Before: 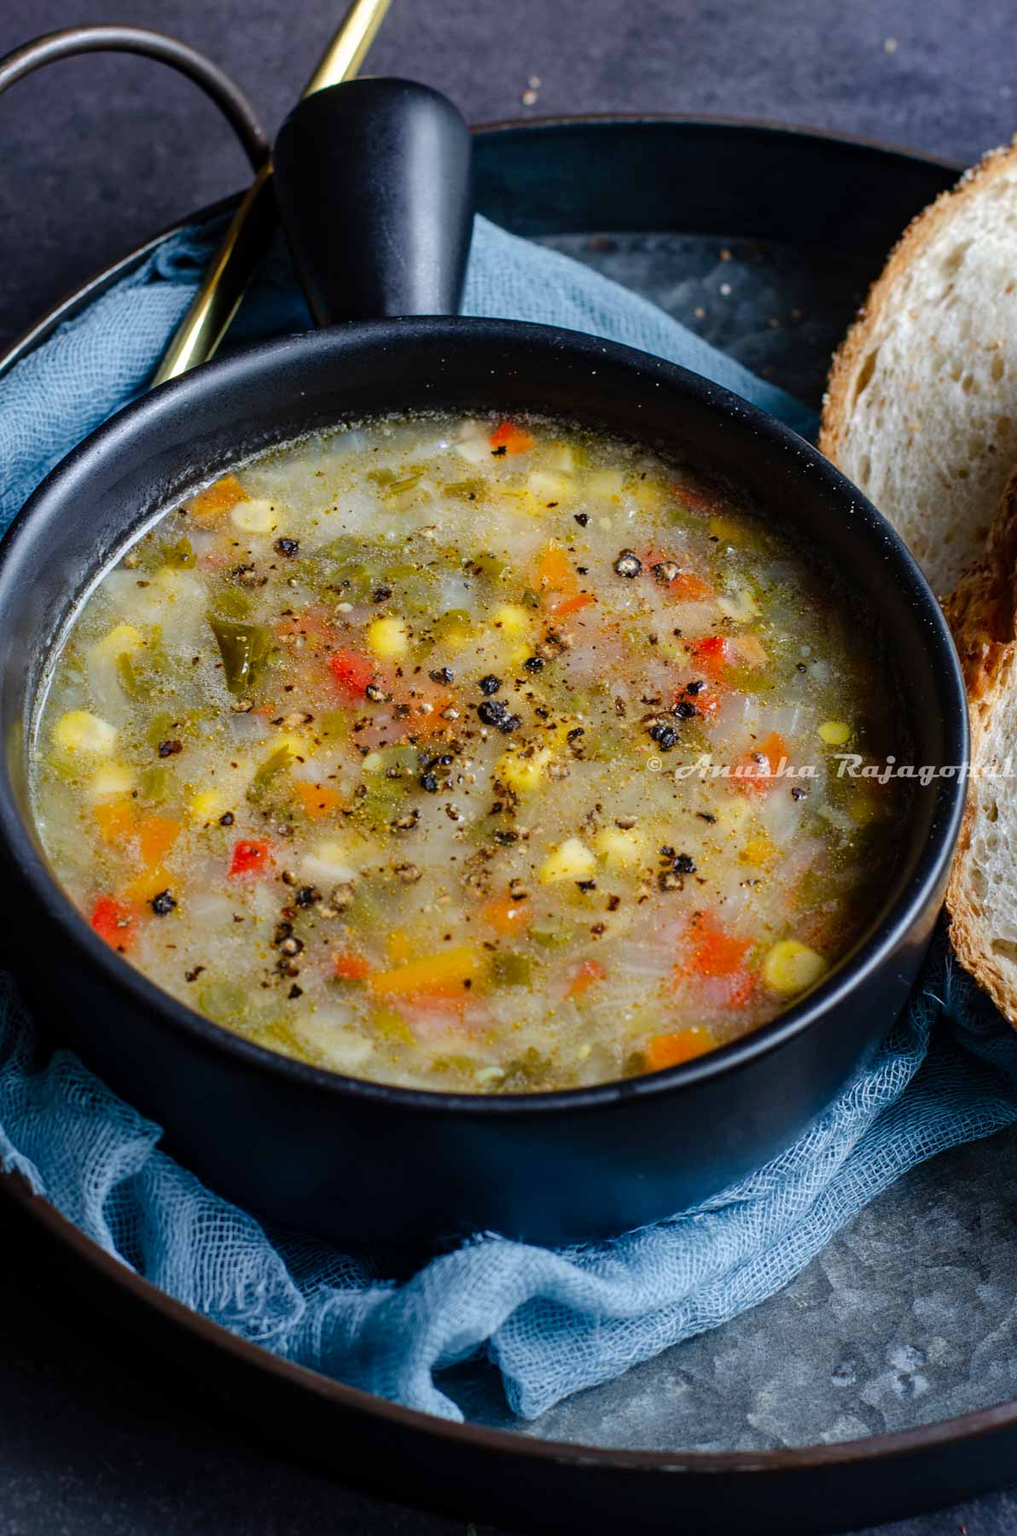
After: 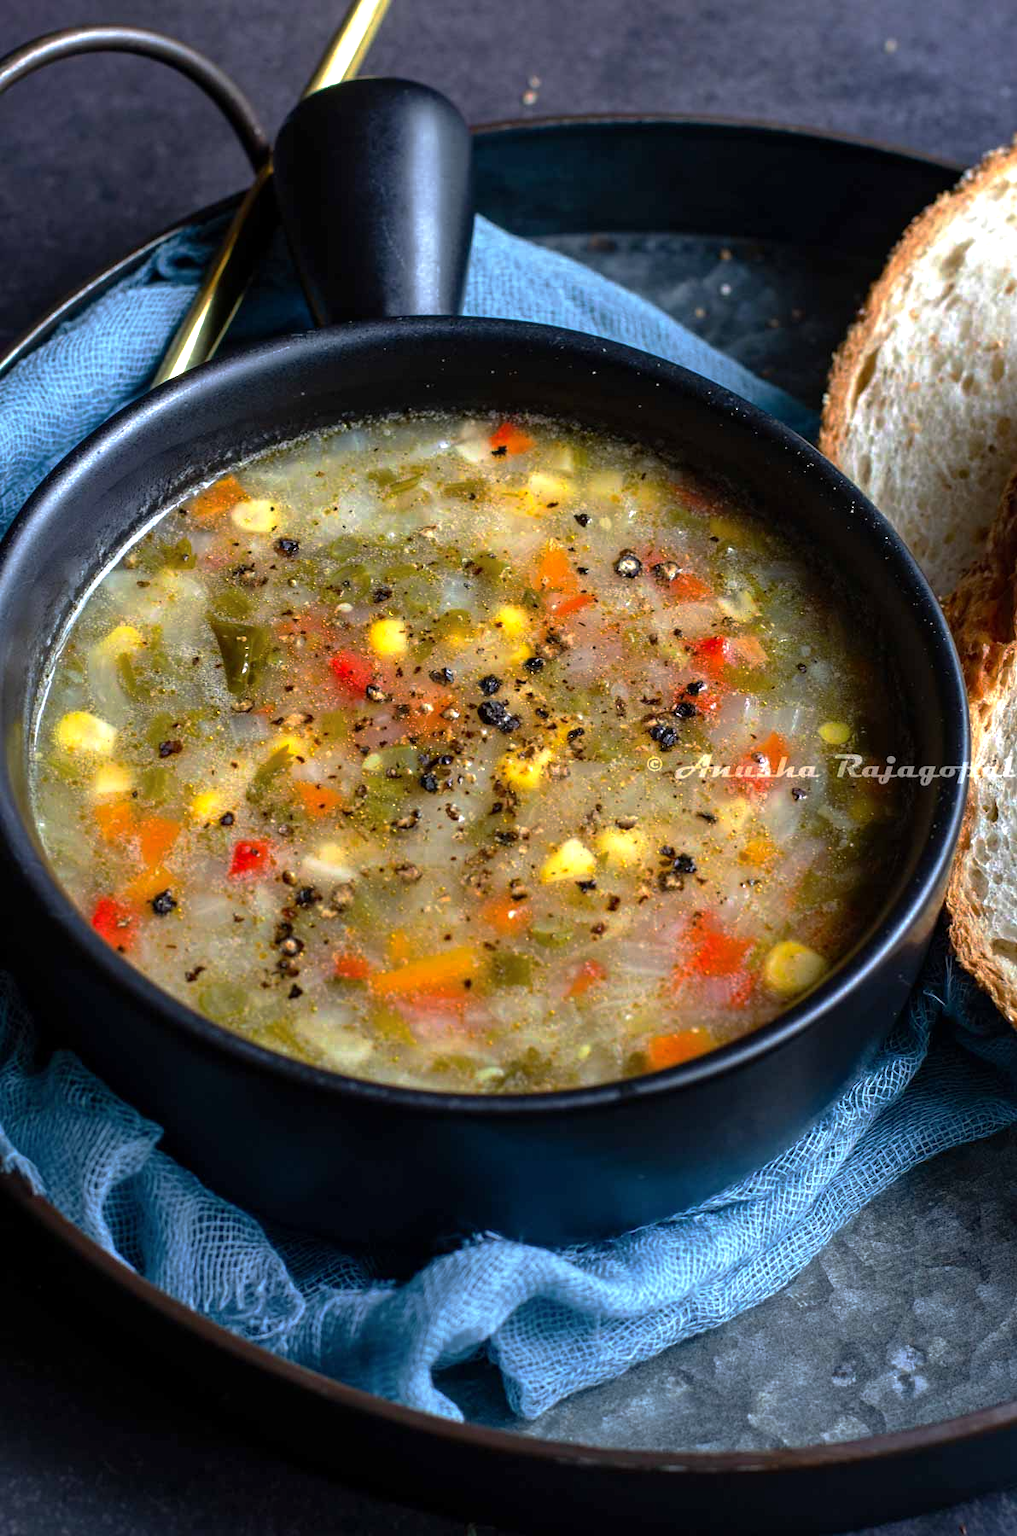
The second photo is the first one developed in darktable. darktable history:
exposure: exposure 0.6 EV, compensate highlight preservation false
base curve: curves: ch0 [(0, 0) (0.595, 0.418) (1, 1)], preserve colors none
